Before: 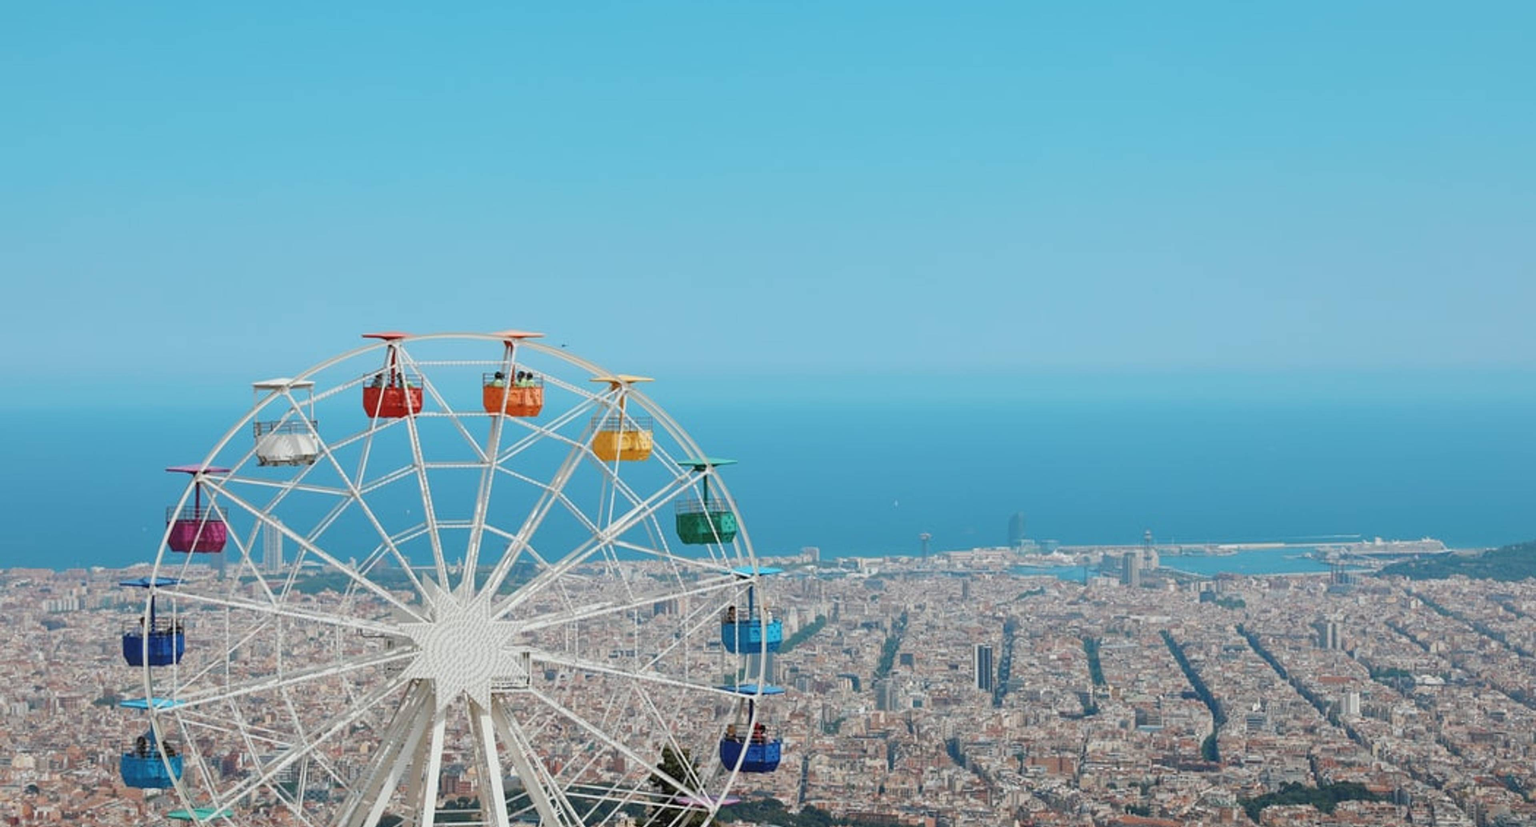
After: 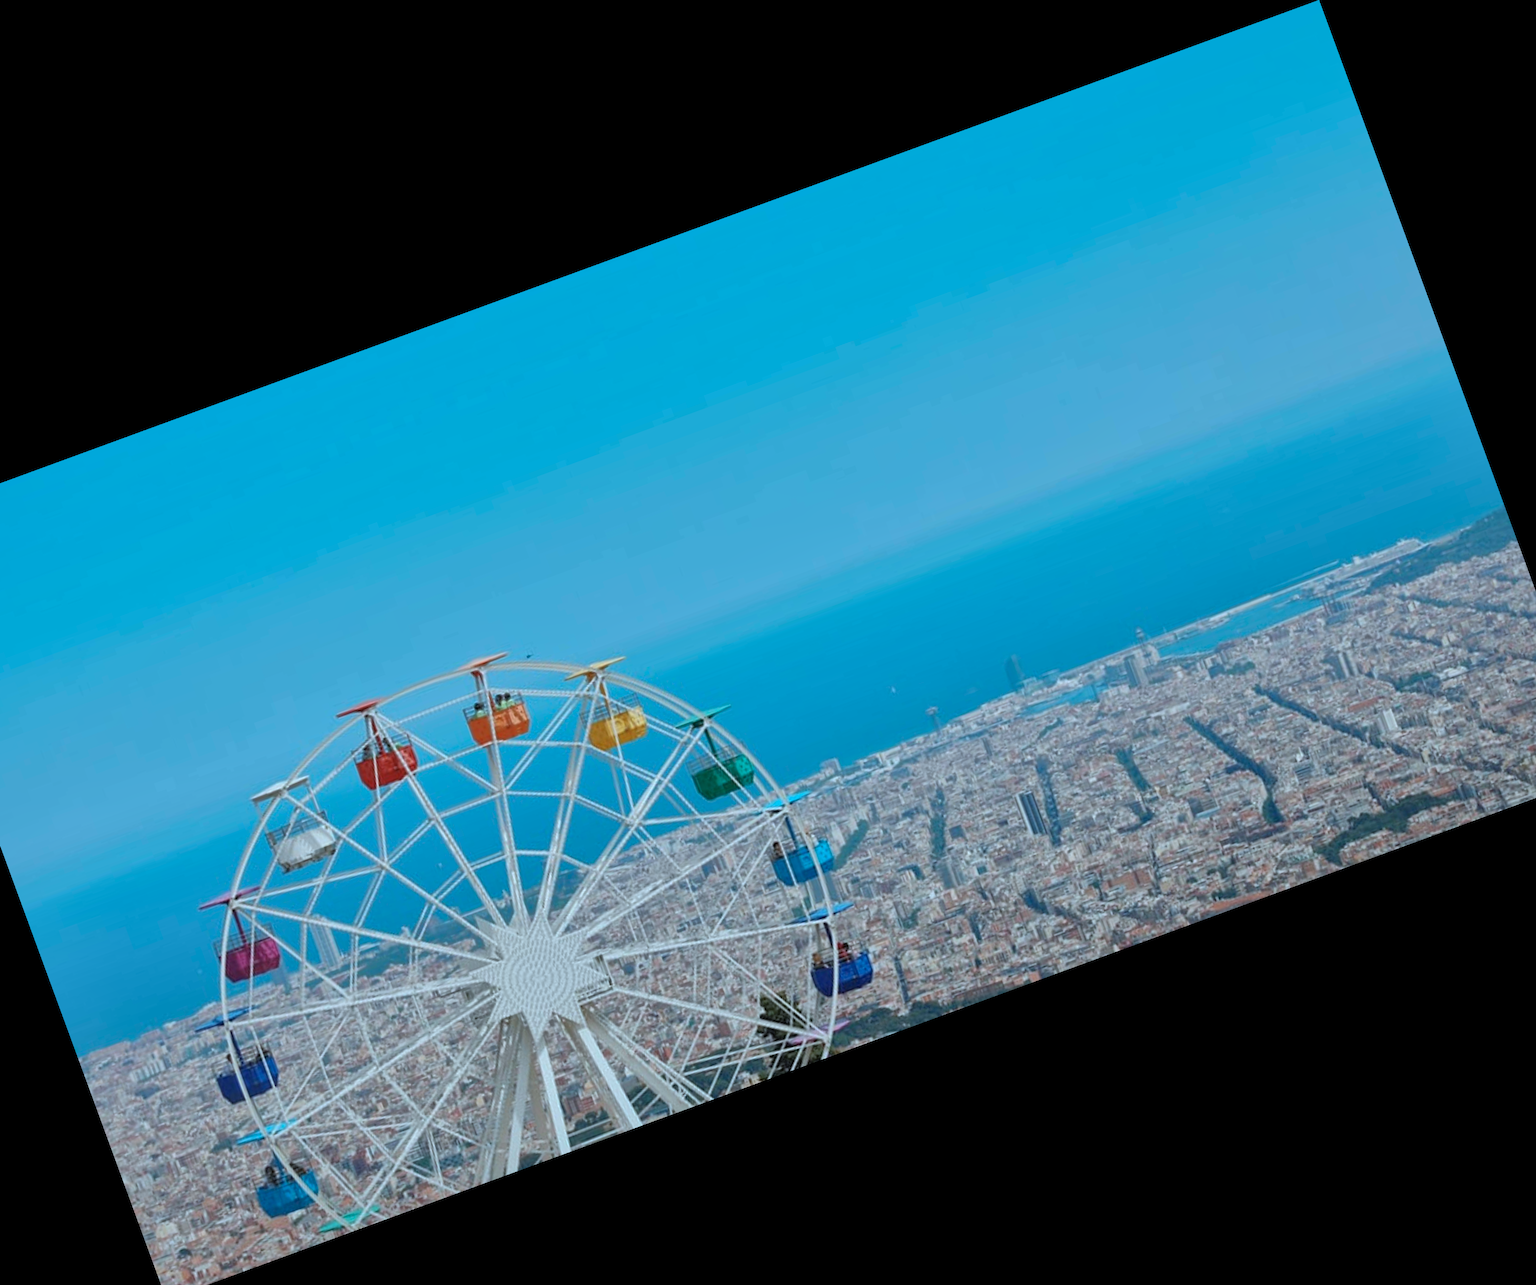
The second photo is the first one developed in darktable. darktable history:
shadows and highlights: shadows 40.01, highlights -59.79
color calibration: illuminant F (fluorescent), F source F9 (Cool White Deluxe 4150 K) – high CRI, x 0.374, y 0.373, temperature 4163.82 K, saturation algorithm version 1 (2020)
crop and rotate: angle 20.13°, left 6.822%, right 3.803%, bottom 1.057%
